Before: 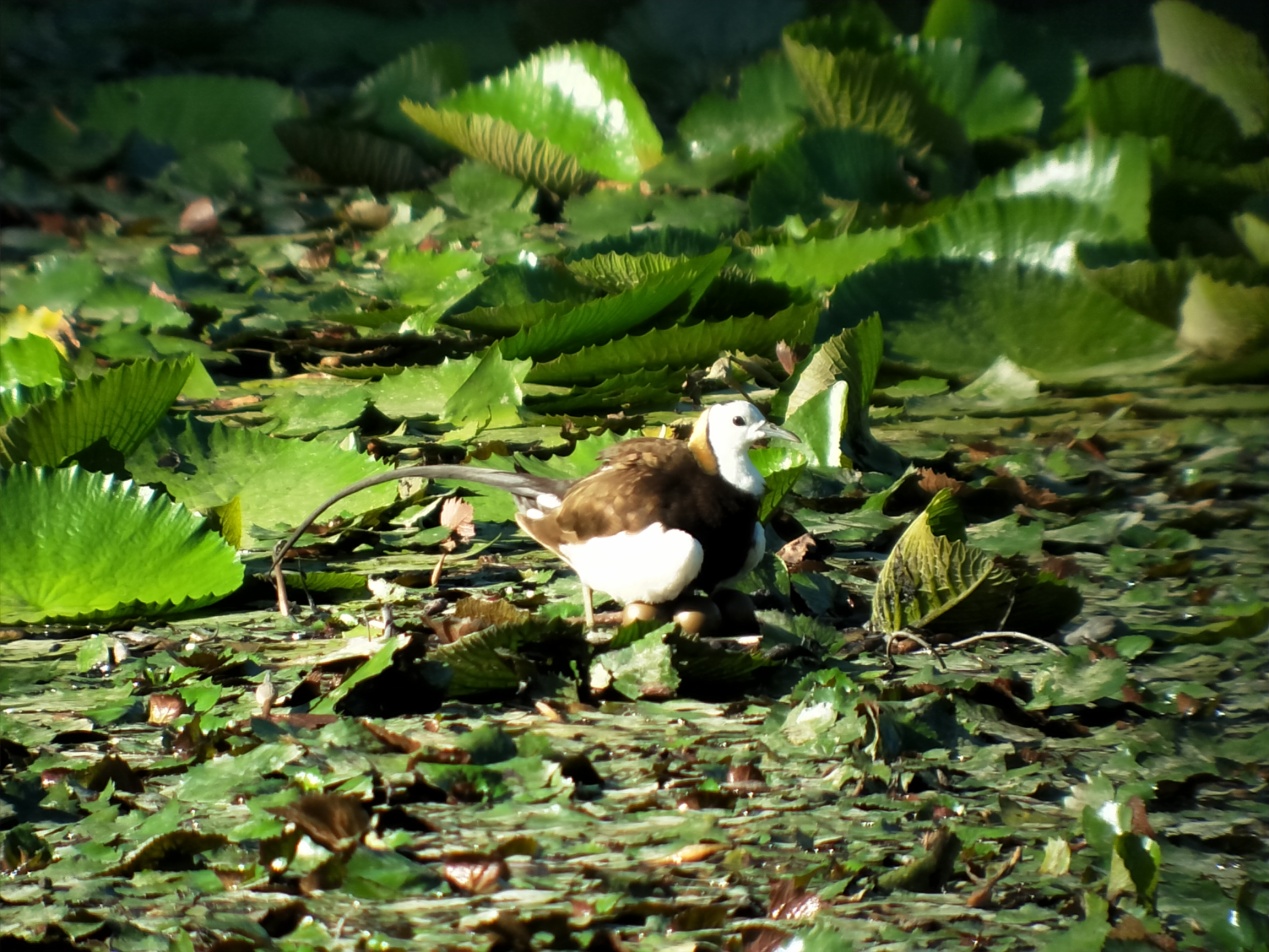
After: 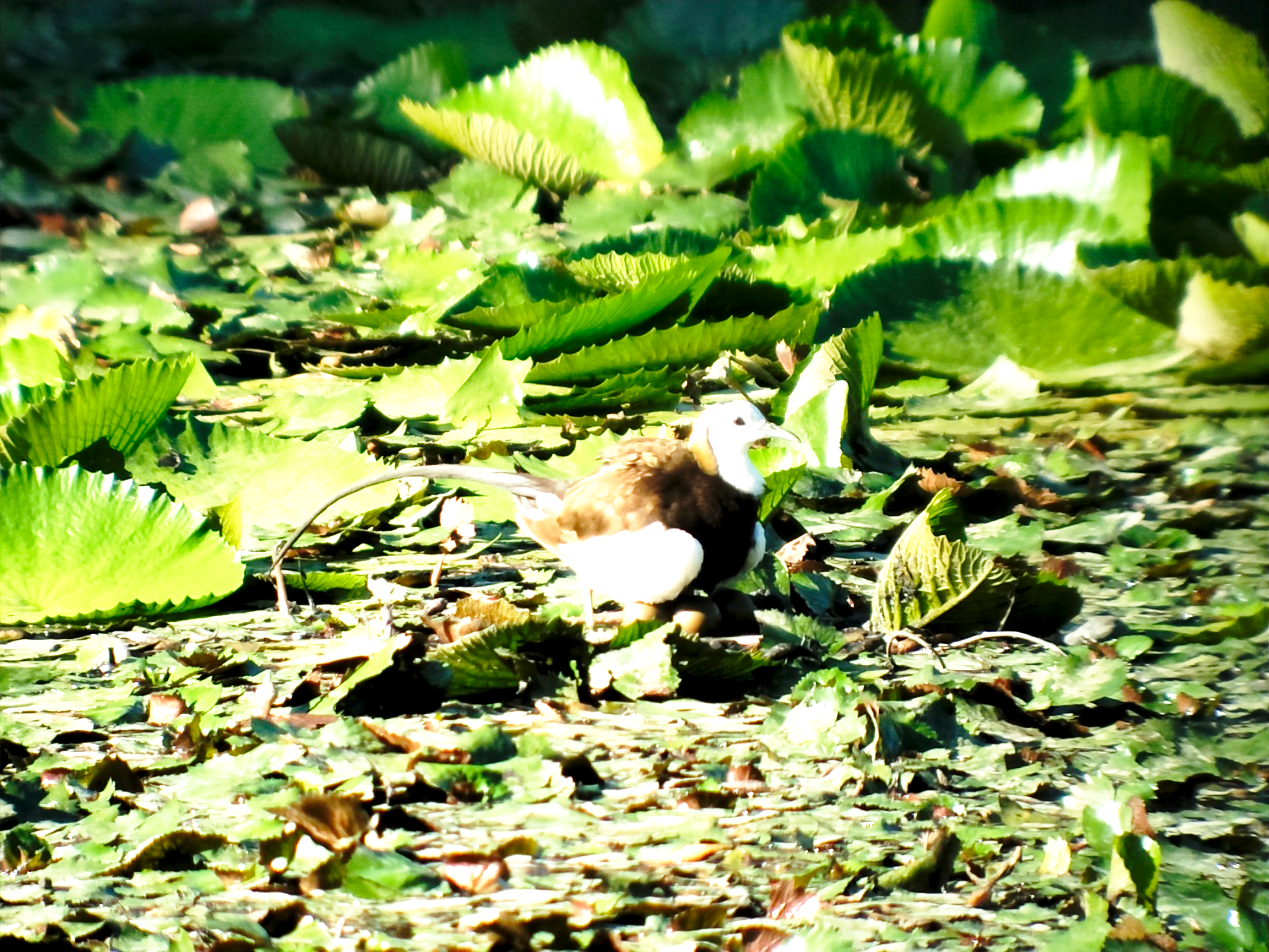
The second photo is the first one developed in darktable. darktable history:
base curve: curves: ch0 [(0, 0) (0.028, 0.03) (0.121, 0.232) (0.46, 0.748) (0.859, 0.968) (1, 1)], preserve colors none
exposure: black level correction 0.001, exposure 1.116 EV, compensate highlight preservation false
